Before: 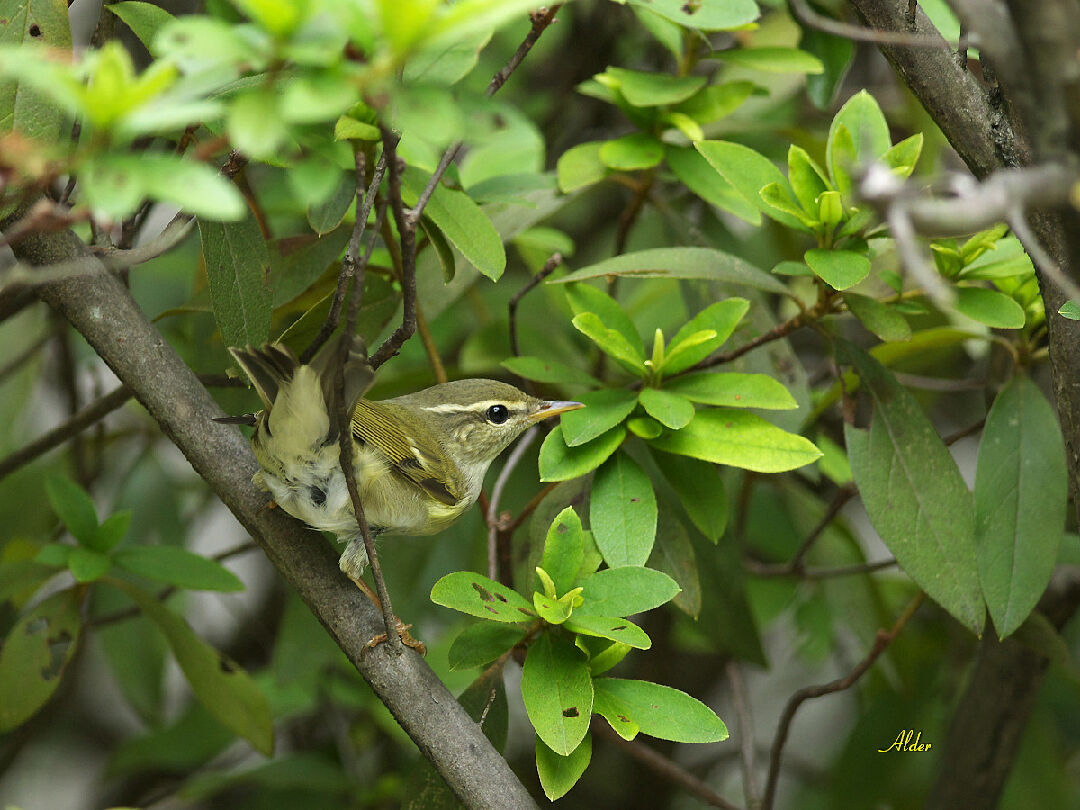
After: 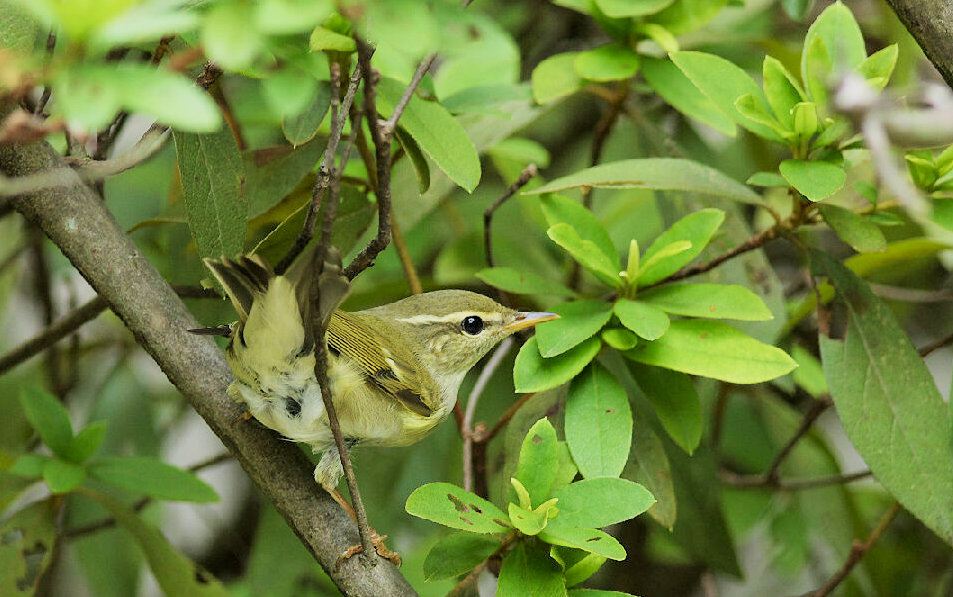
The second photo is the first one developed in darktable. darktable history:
crop and rotate: left 2.393%, top 11.068%, right 9.349%, bottom 15.181%
velvia: on, module defaults
exposure: black level correction 0.001, exposure 0.674 EV, compensate highlight preservation false
filmic rgb: black relative exposure -7.46 EV, white relative exposure 4.82 EV, hardness 3.4
